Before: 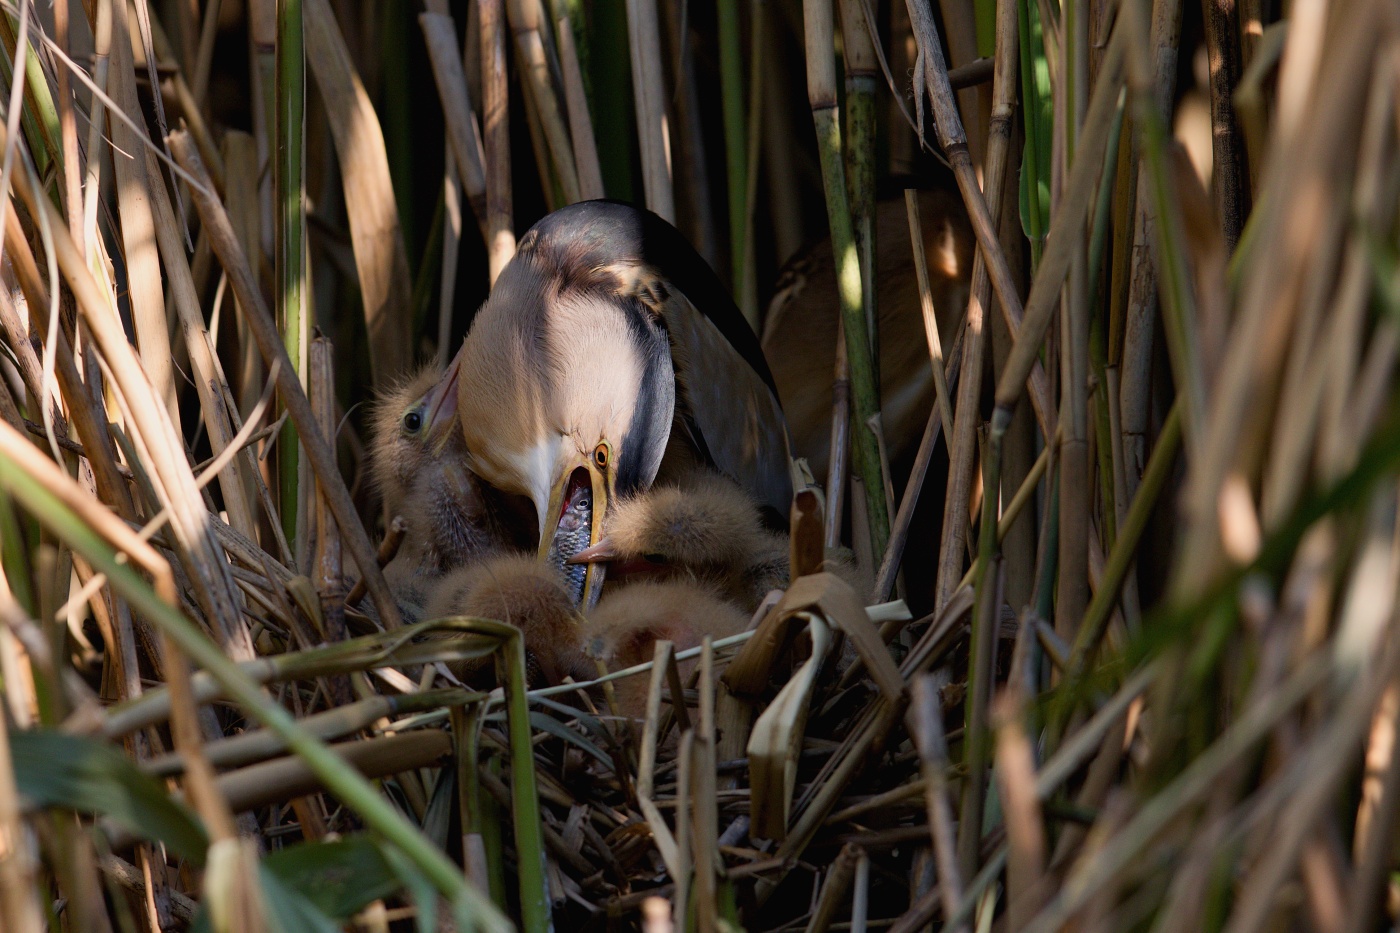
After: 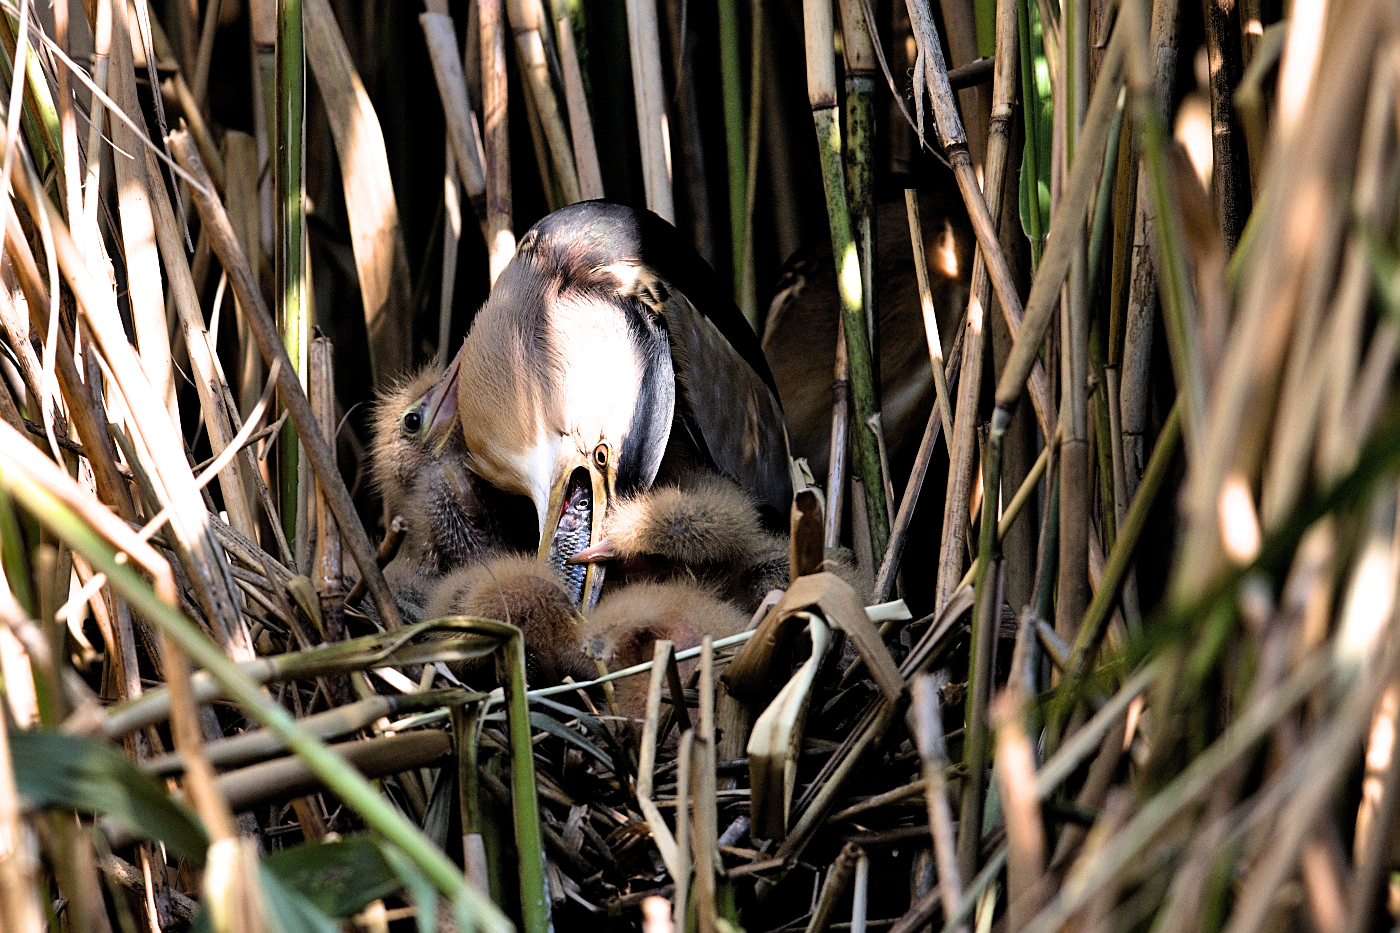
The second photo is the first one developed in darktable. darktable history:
exposure: black level correction 0, exposure 0.691 EV, compensate exposure bias true, compensate highlight preservation false
sharpen: on, module defaults
filmic rgb: black relative exposure -8.67 EV, white relative exposure 2.66 EV, target black luminance 0%, target white luminance 99.901%, hardness 6.25, latitude 75.1%, contrast 1.321, highlights saturation mix -5.38%, color science v6 (2022)
shadows and highlights: soften with gaussian
